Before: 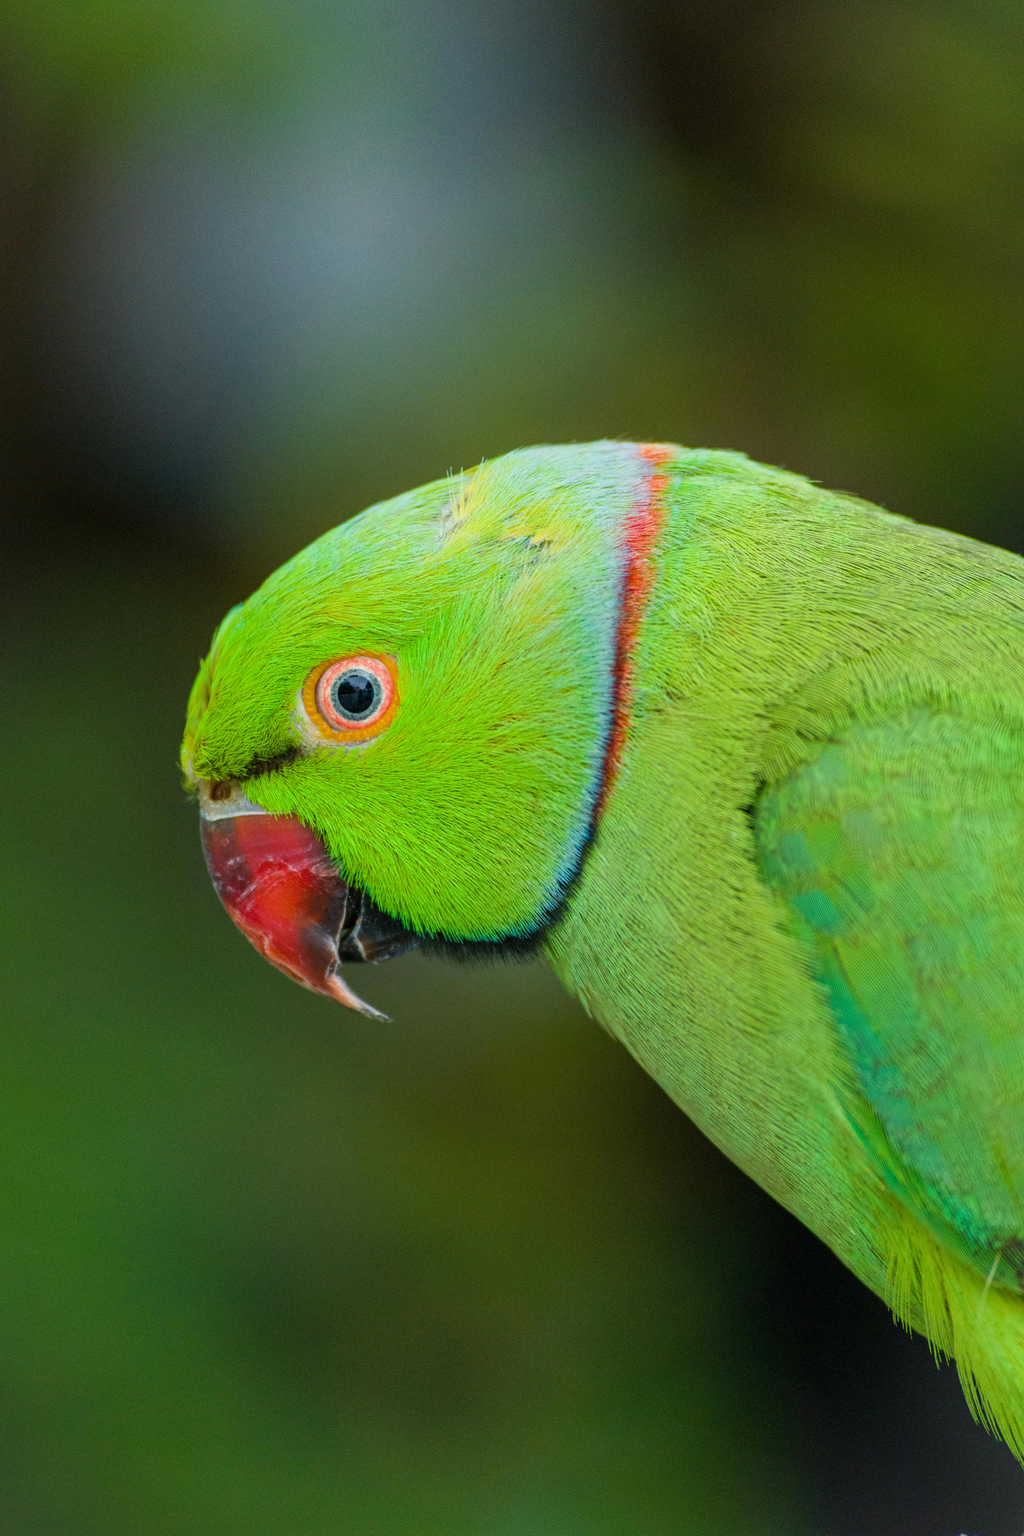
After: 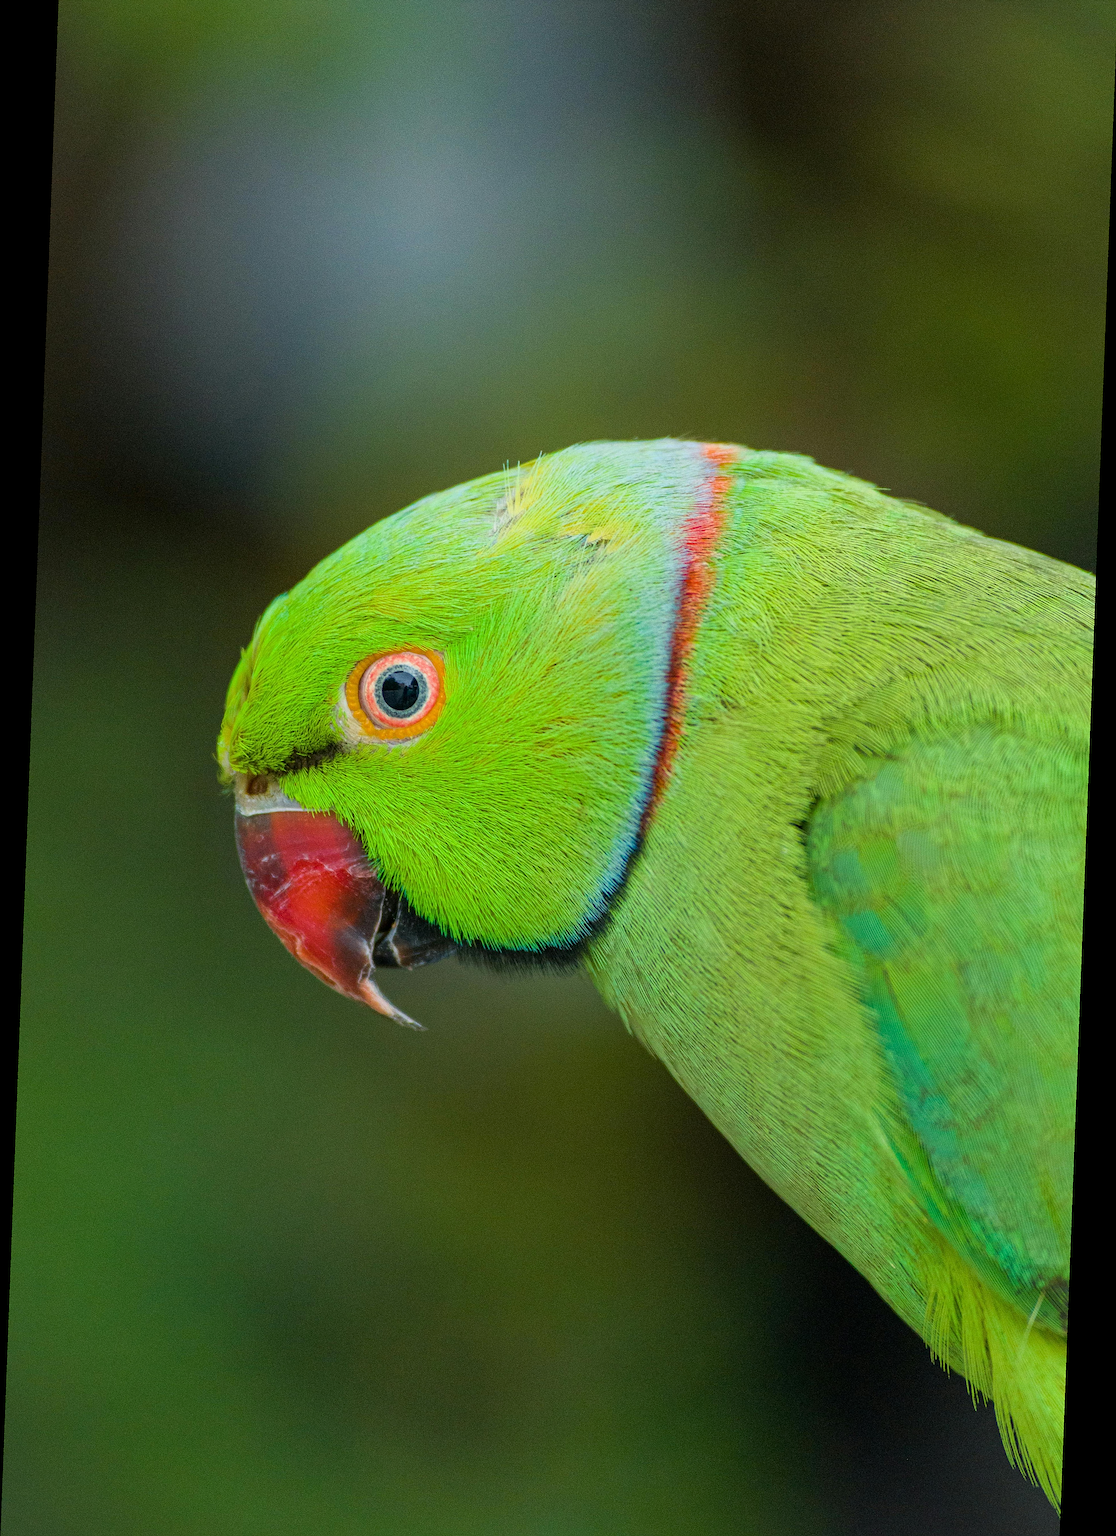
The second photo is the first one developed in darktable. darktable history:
white balance: emerald 1
sharpen: on, module defaults
rotate and perspective: rotation 2.17°, automatic cropping off
crop and rotate: top 2.479%, bottom 3.018%
